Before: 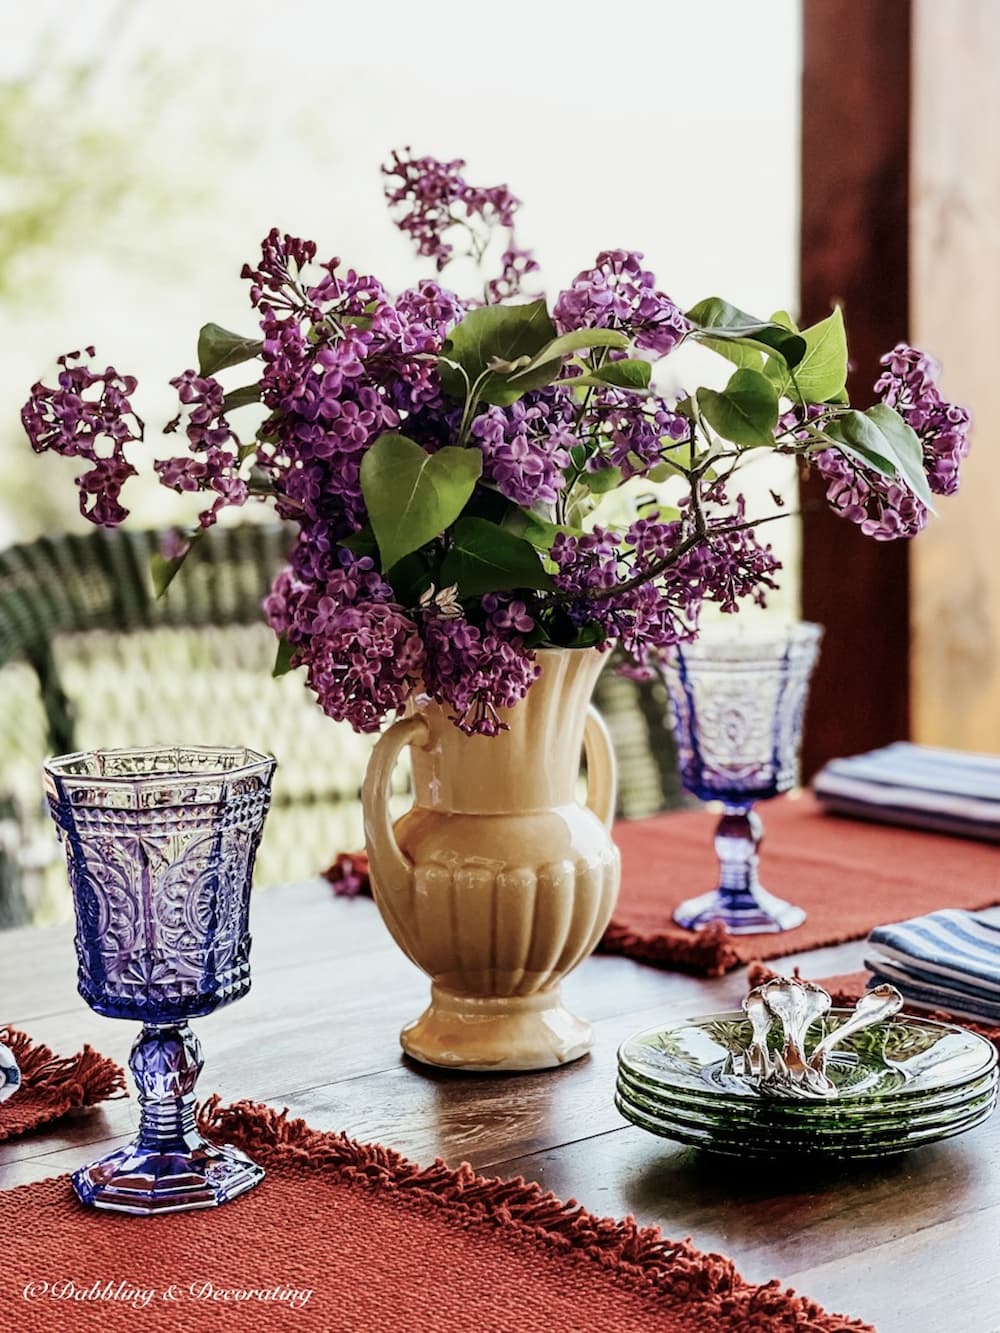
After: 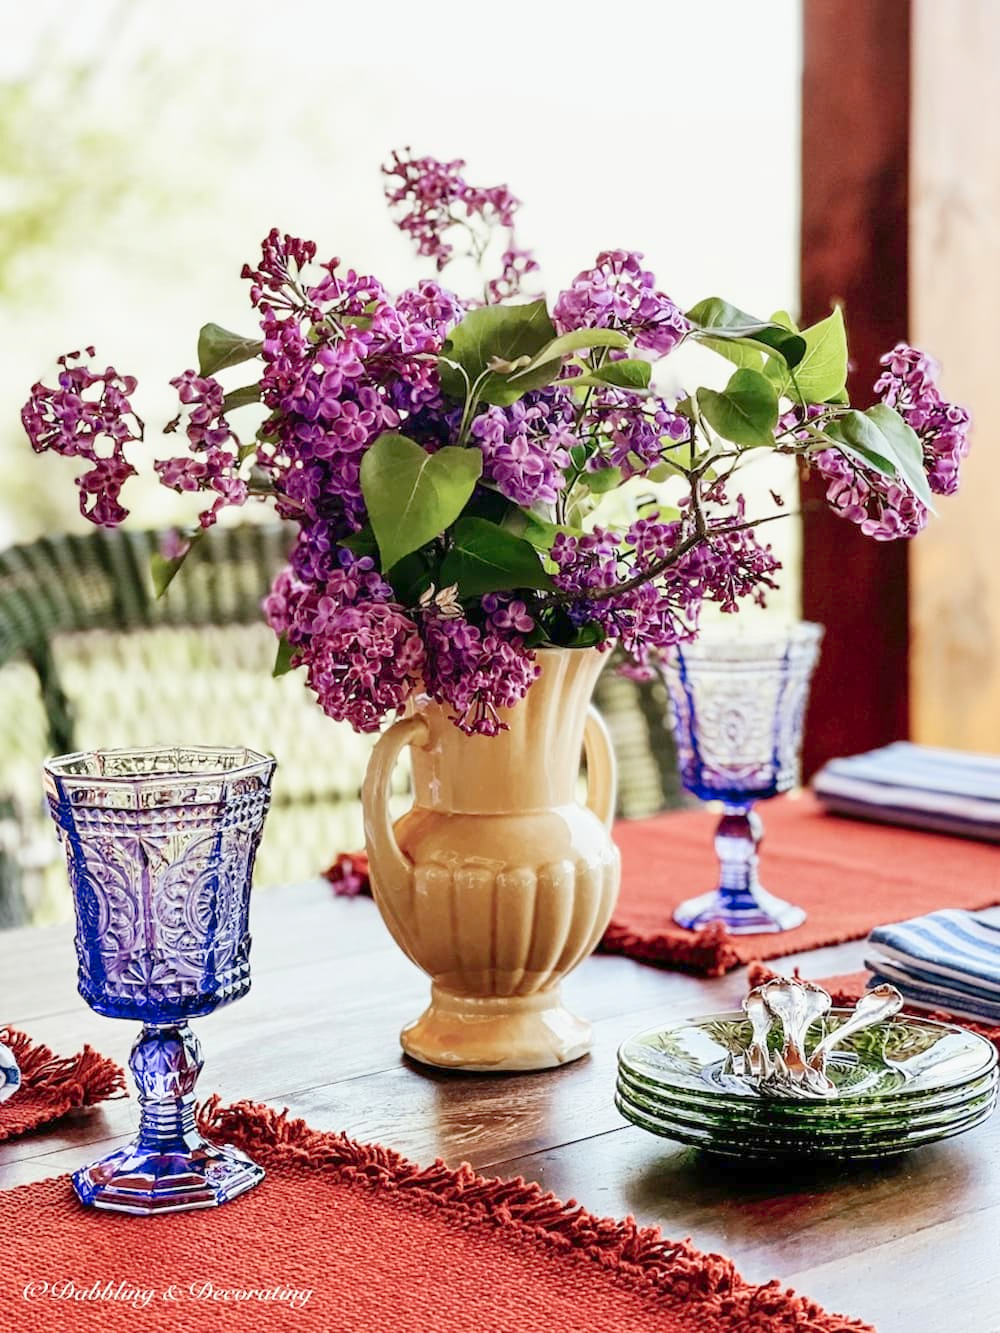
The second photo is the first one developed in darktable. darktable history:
levels: gray 59.41%, levels [0, 0.43, 0.984]
